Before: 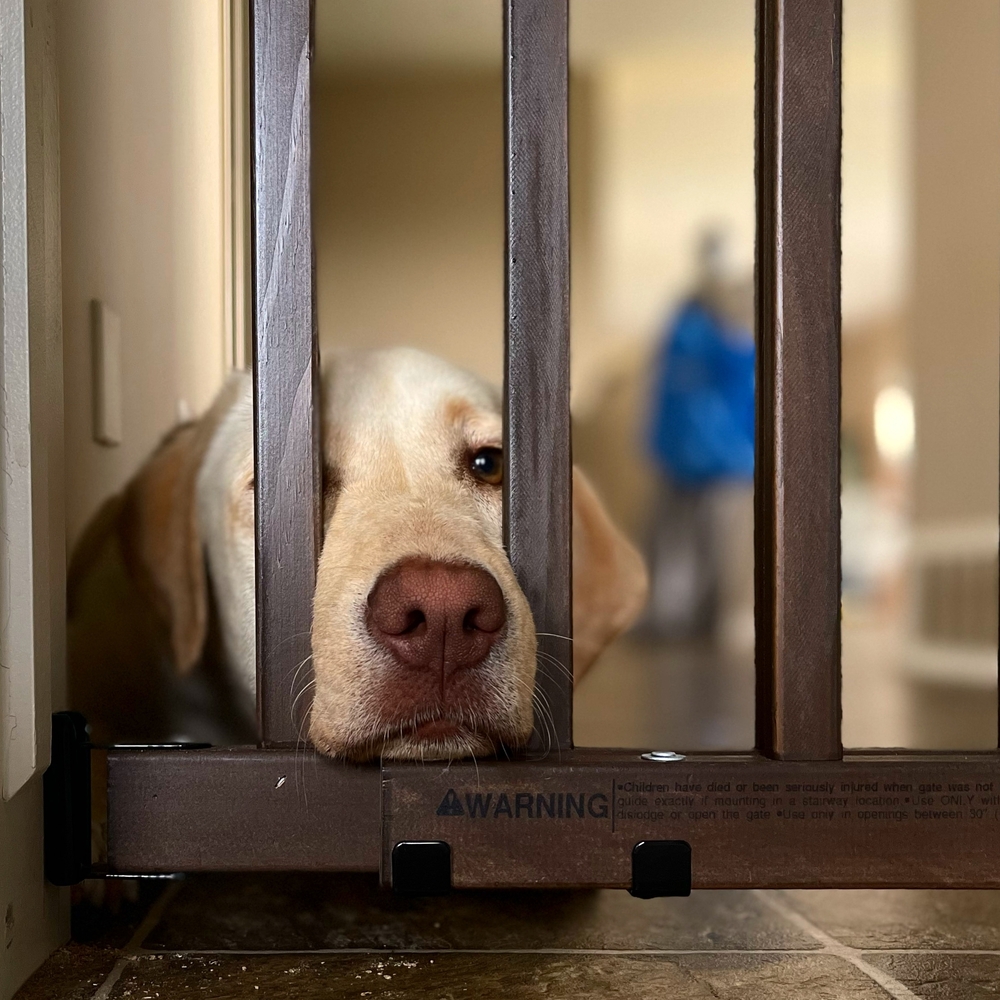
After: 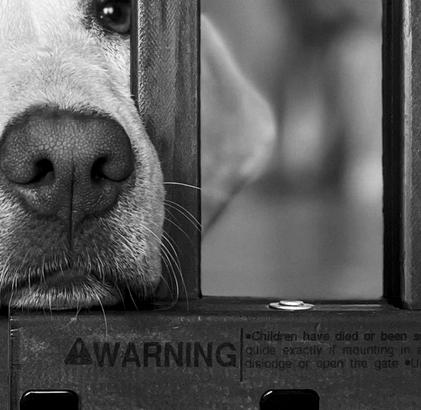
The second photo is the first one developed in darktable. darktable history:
exposure: black level correction 0, compensate exposure bias true, compensate highlight preservation false
crop: left 37.221%, top 45.169%, right 20.63%, bottom 13.777%
color balance rgb: perceptual saturation grading › global saturation -1%
local contrast: on, module defaults
contrast brightness saturation: contrast 0.2, brightness 0.16, saturation 0.22
monochrome: on, module defaults
